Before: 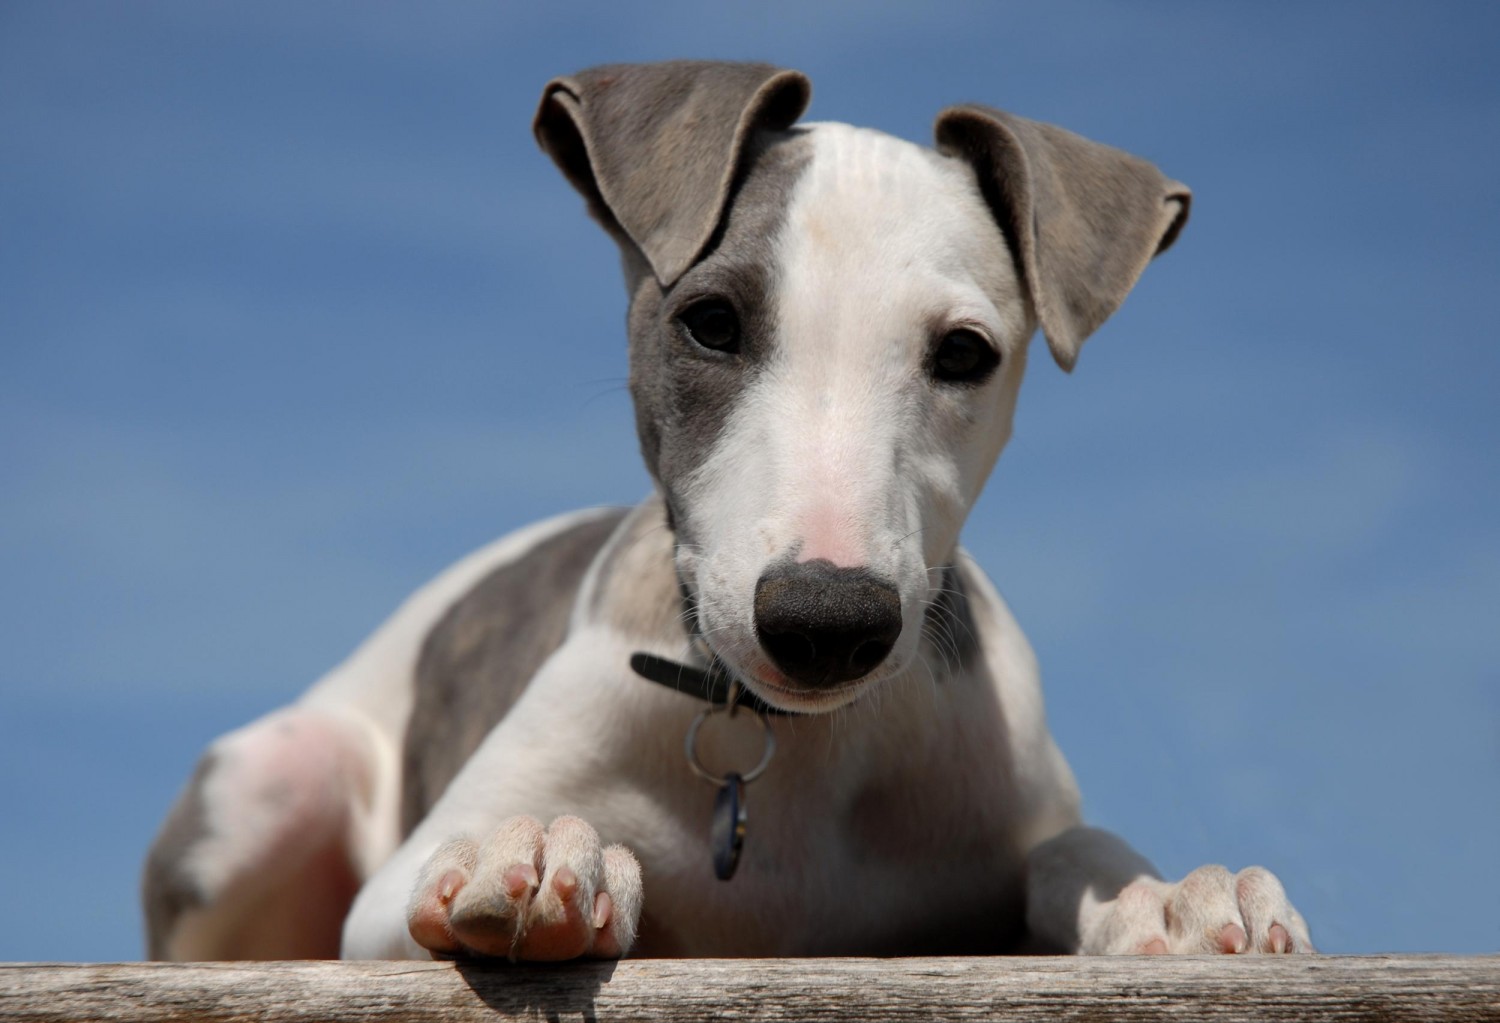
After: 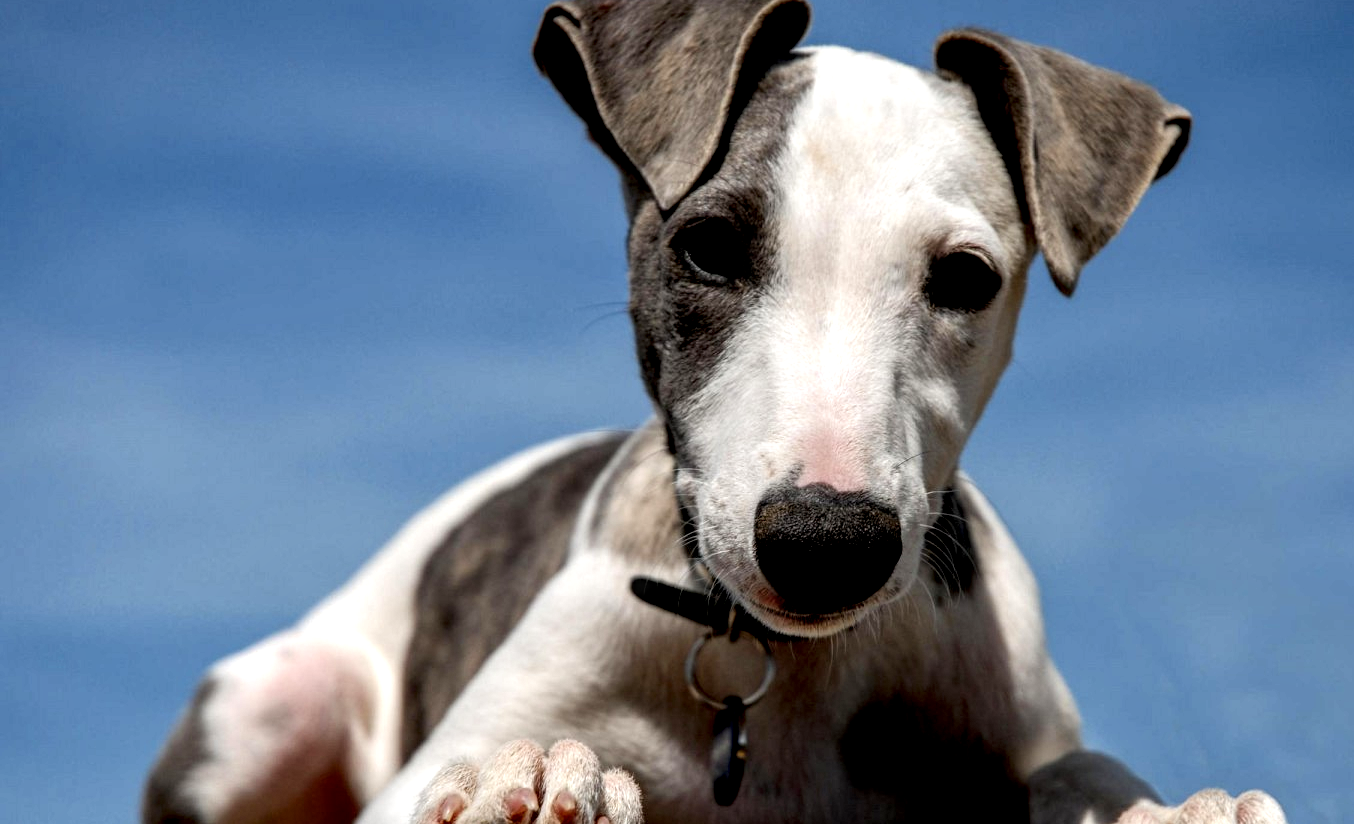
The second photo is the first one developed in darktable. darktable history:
filmic rgb: black relative exposure -8.7 EV, white relative exposure 2.7 EV, threshold 3 EV, target black luminance 0%, hardness 6.25, latitude 76.53%, contrast 1.326, shadows ↔ highlights balance -0.349%, preserve chrominance no, color science v4 (2020), enable highlight reconstruction true
crop: top 7.49%, right 9.717%, bottom 11.943%
local contrast: highlights 12%, shadows 38%, detail 183%, midtone range 0.471
